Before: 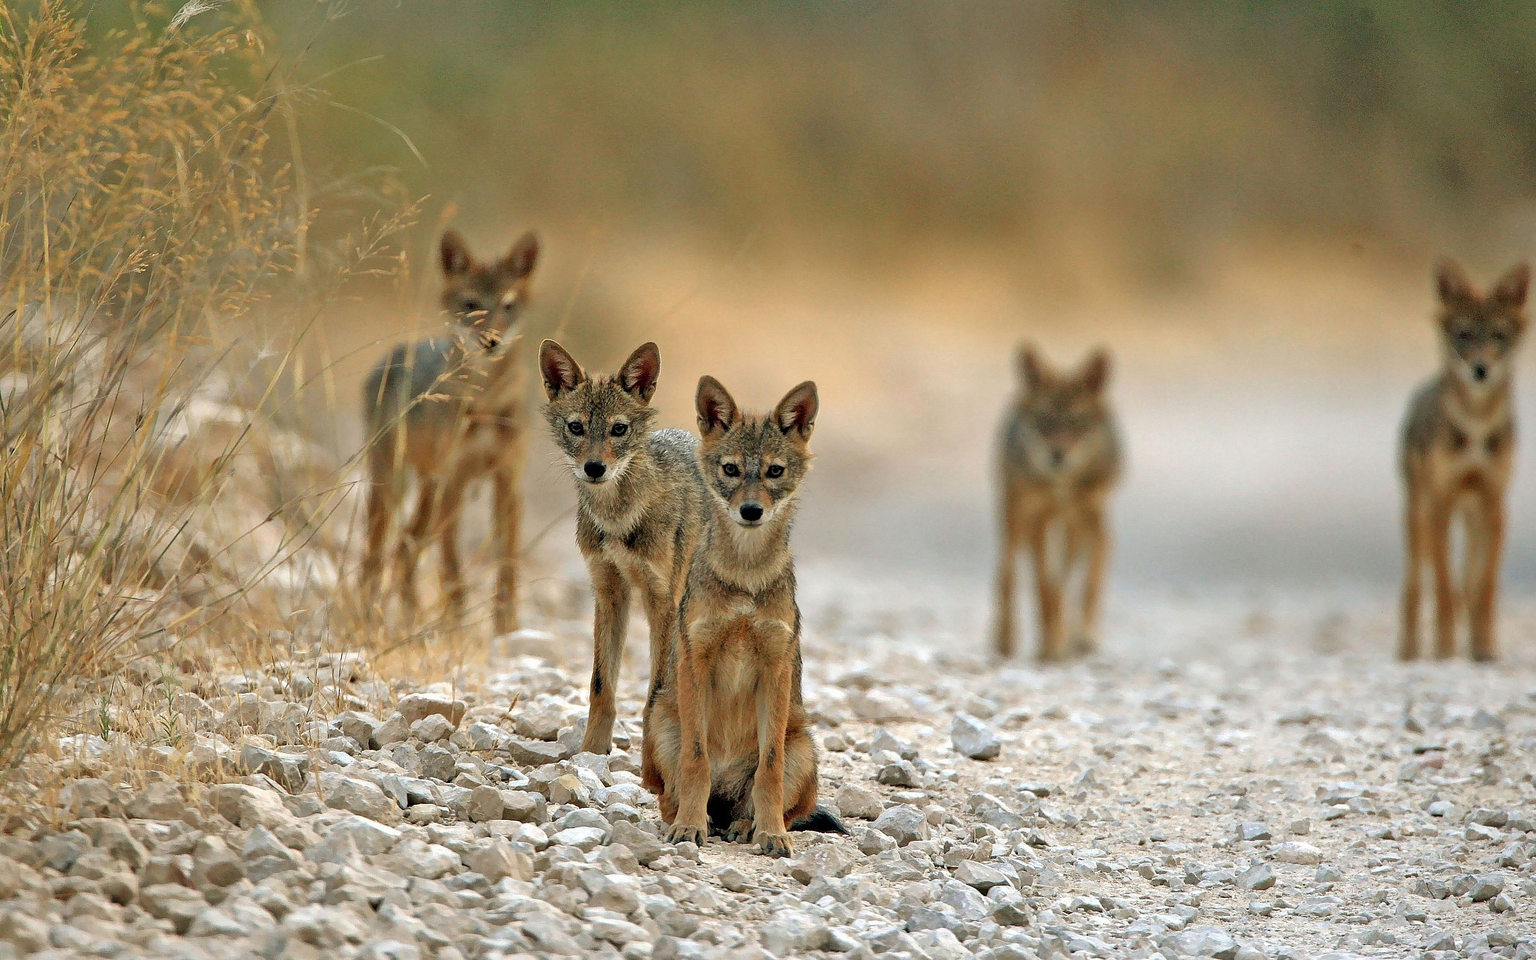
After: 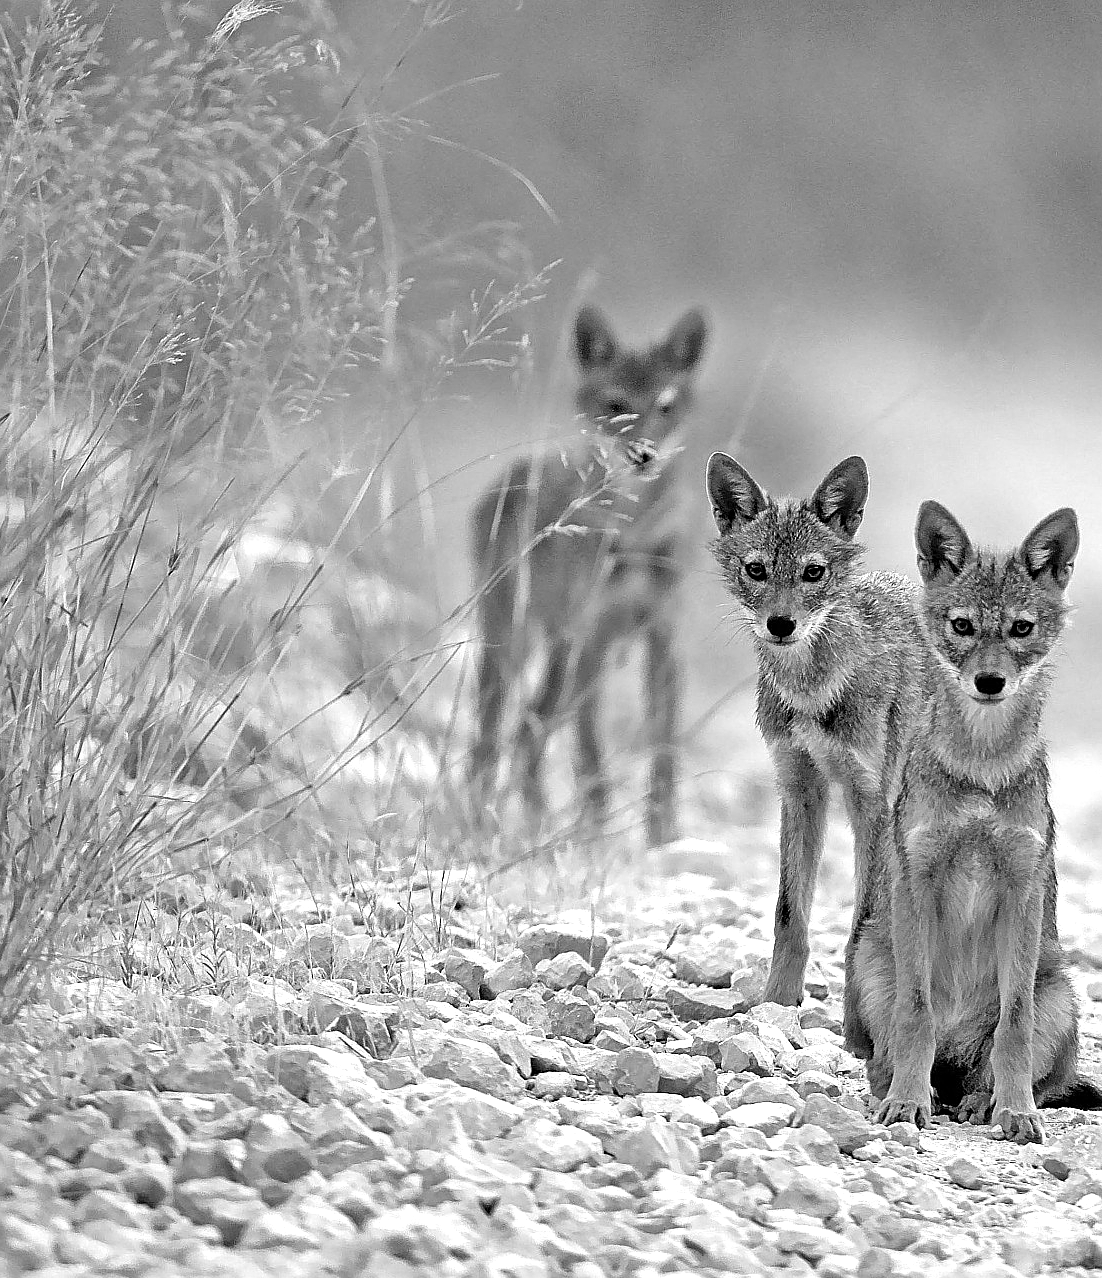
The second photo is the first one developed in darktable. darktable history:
contrast brightness saturation: contrast 0.04, saturation 0.16
monochrome: on, module defaults
sharpen: on, module defaults
crop: left 0.587%, right 45.588%, bottom 0.086%
exposure: exposure 0.6 EV, compensate highlight preservation false
